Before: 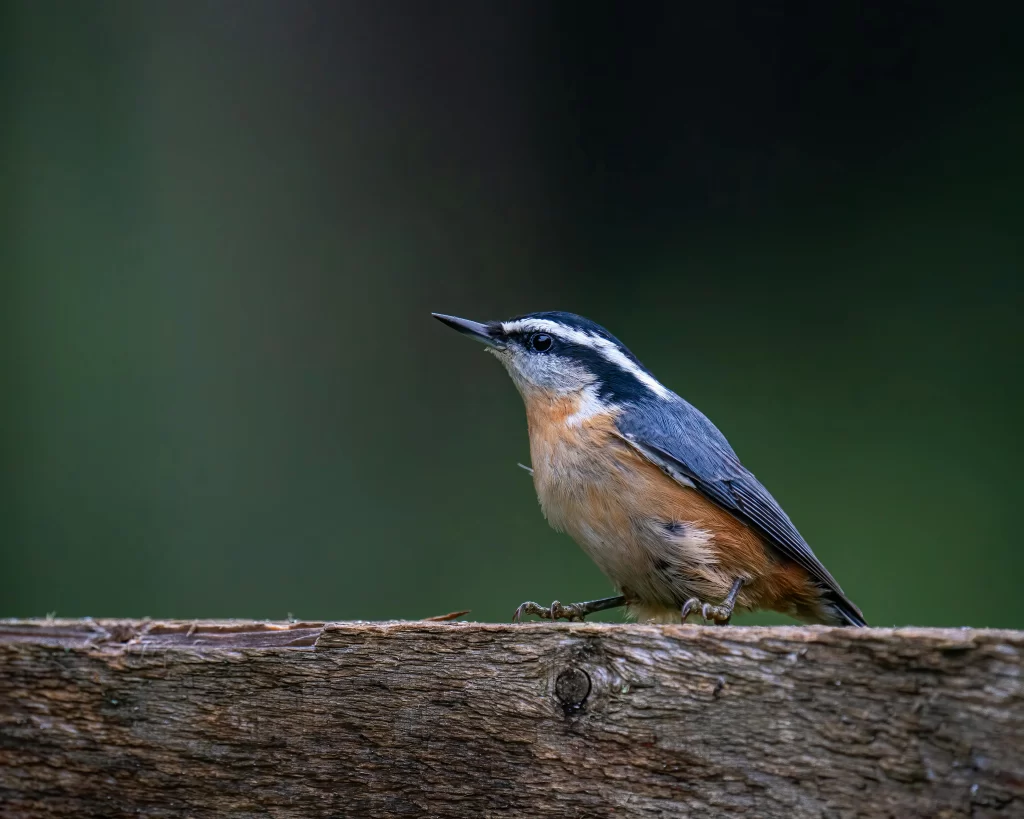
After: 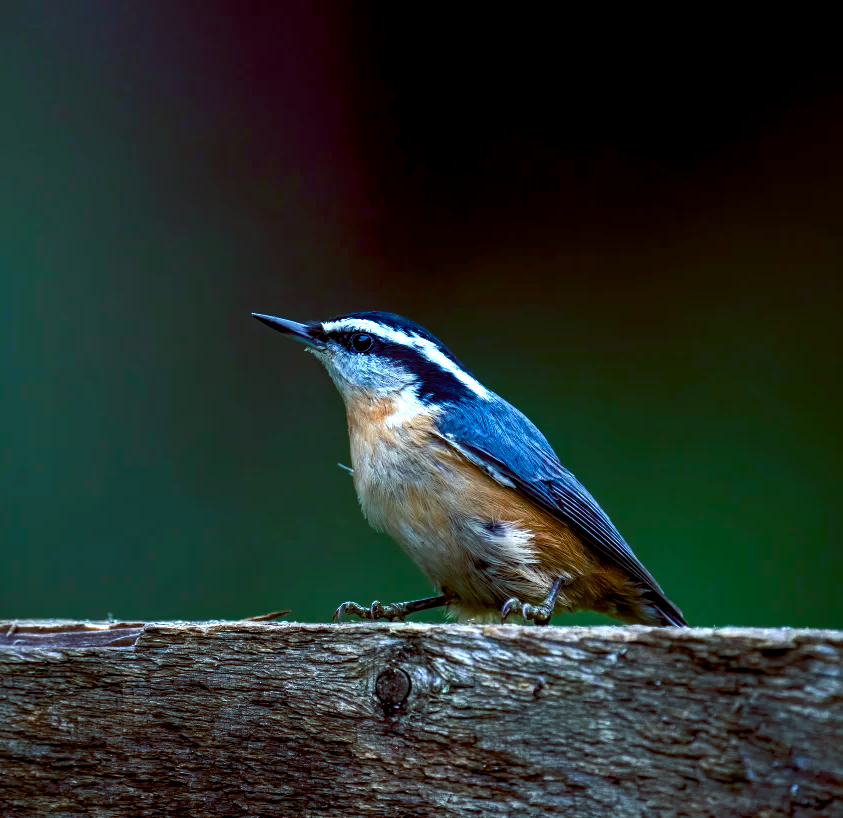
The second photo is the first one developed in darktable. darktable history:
crop: left 17.582%, bottom 0.031%
color balance rgb: shadows lift › luminance -7.7%, shadows lift › chroma 2.13%, shadows lift › hue 200.79°, power › luminance -7.77%, power › chroma 2.27%, power › hue 220.69°, highlights gain › luminance 15.15%, highlights gain › chroma 4%, highlights gain › hue 209.35°, global offset › luminance -0.21%, global offset › chroma 0.27%, perceptual saturation grading › global saturation 24.42%, perceptual saturation grading › highlights -24.42%, perceptual saturation grading › mid-tones 24.42%, perceptual saturation grading › shadows 40%, perceptual brilliance grading › global brilliance -5%, perceptual brilliance grading › highlights 24.42%, perceptual brilliance grading › mid-tones 7%, perceptual brilliance grading › shadows -5%
